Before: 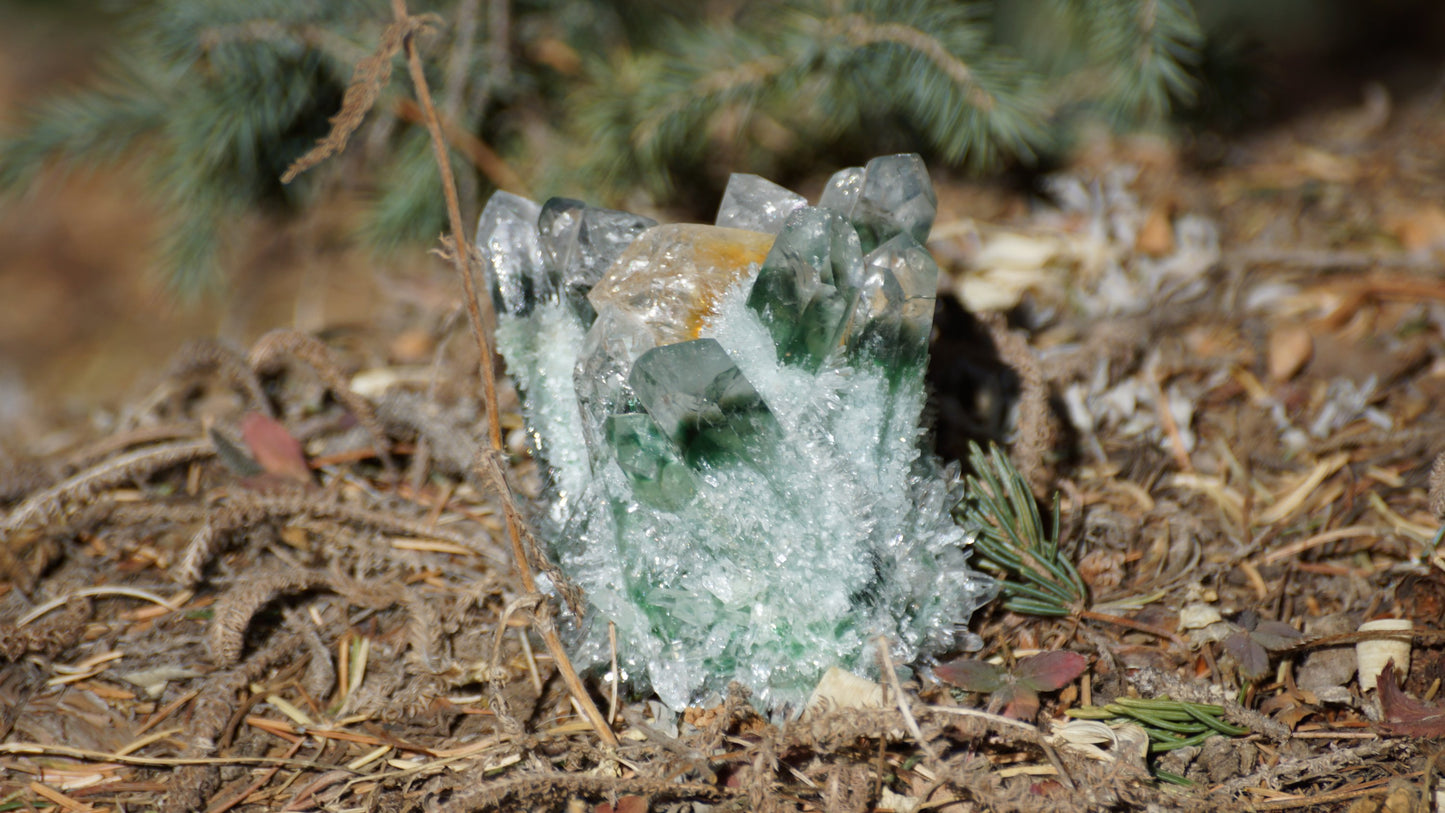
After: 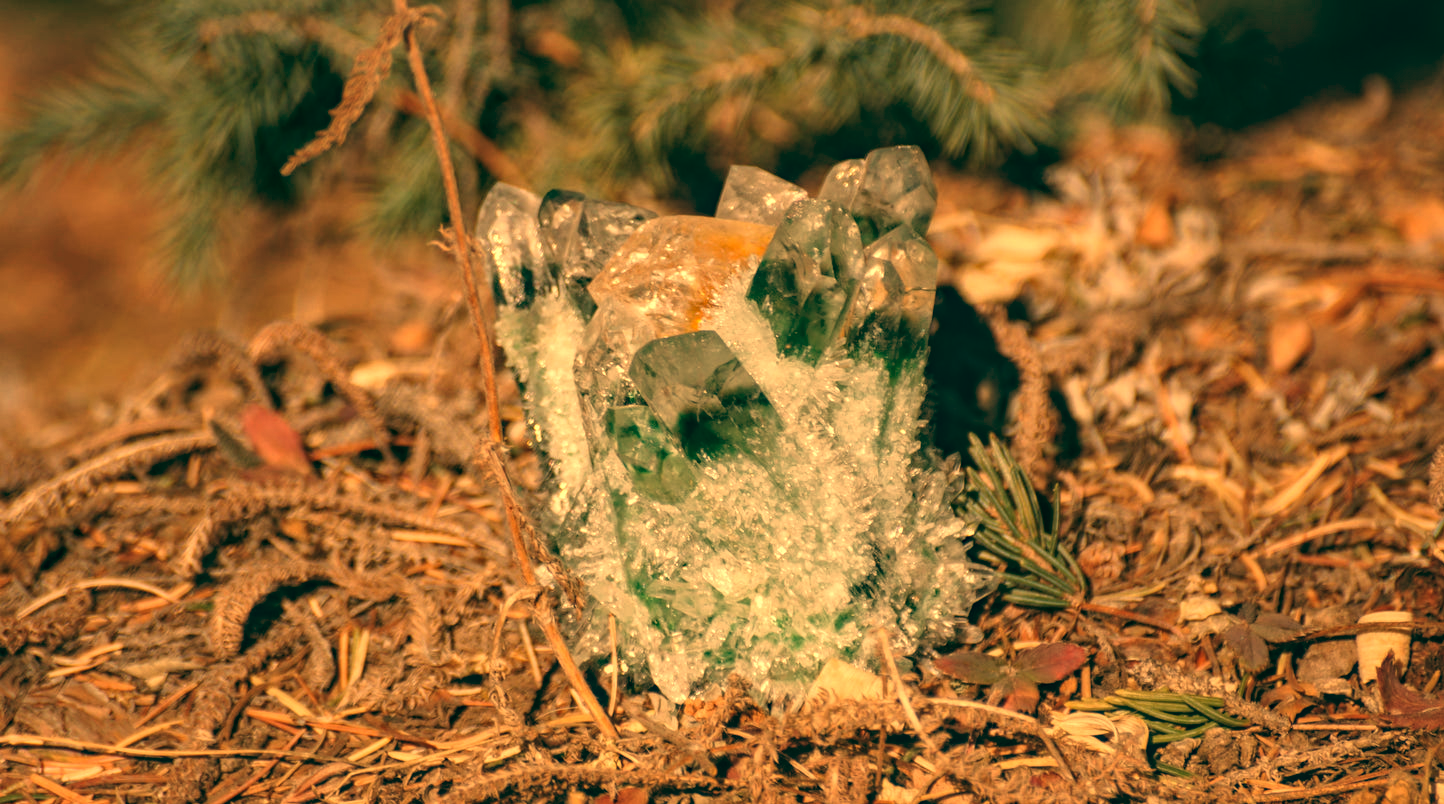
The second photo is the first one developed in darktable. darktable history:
color balance: lift [1.005, 0.99, 1.007, 1.01], gamma [1, 1.034, 1.032, 0.966], gain [0.873, 1.055, 1.067, 0.933]
local contrast: on, module defaults
crop: top 1.049%, right 0.001%
haze removal: compatibility mode true, adaptive false
white balance: red 1.467, blue 0.684
